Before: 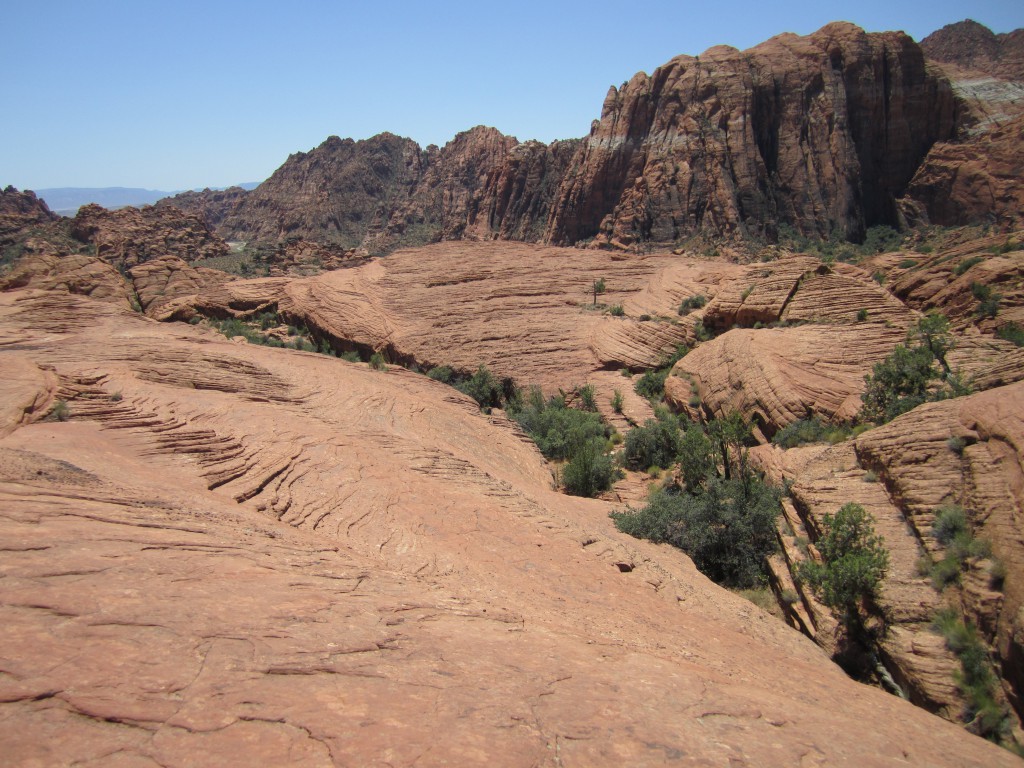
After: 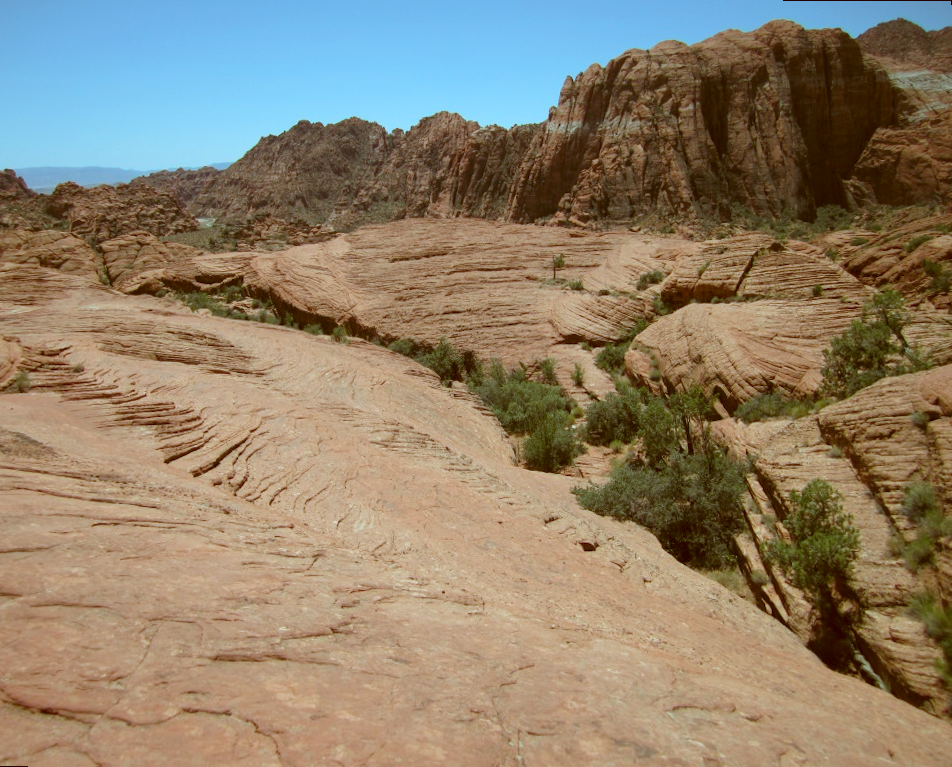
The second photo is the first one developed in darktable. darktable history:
rotate and perspective: rotation 0.215°, lens shift (vertical) -0.139, crop left 0.069, crop right 0.939, crop top 0.002, crop bottom 0.996
color correction: highlights a* -14.62, highlights b* -16.22, shadows a* 10.12, shadows b* 29.4
